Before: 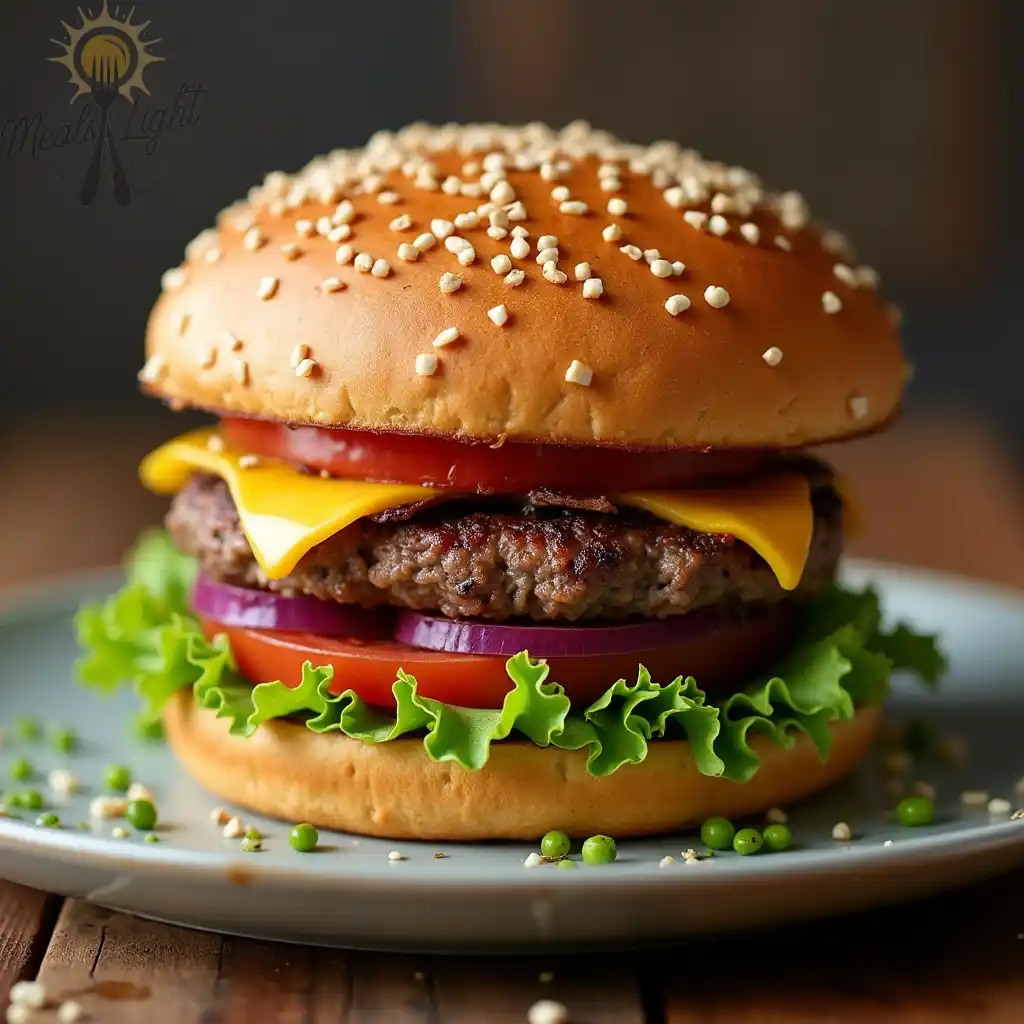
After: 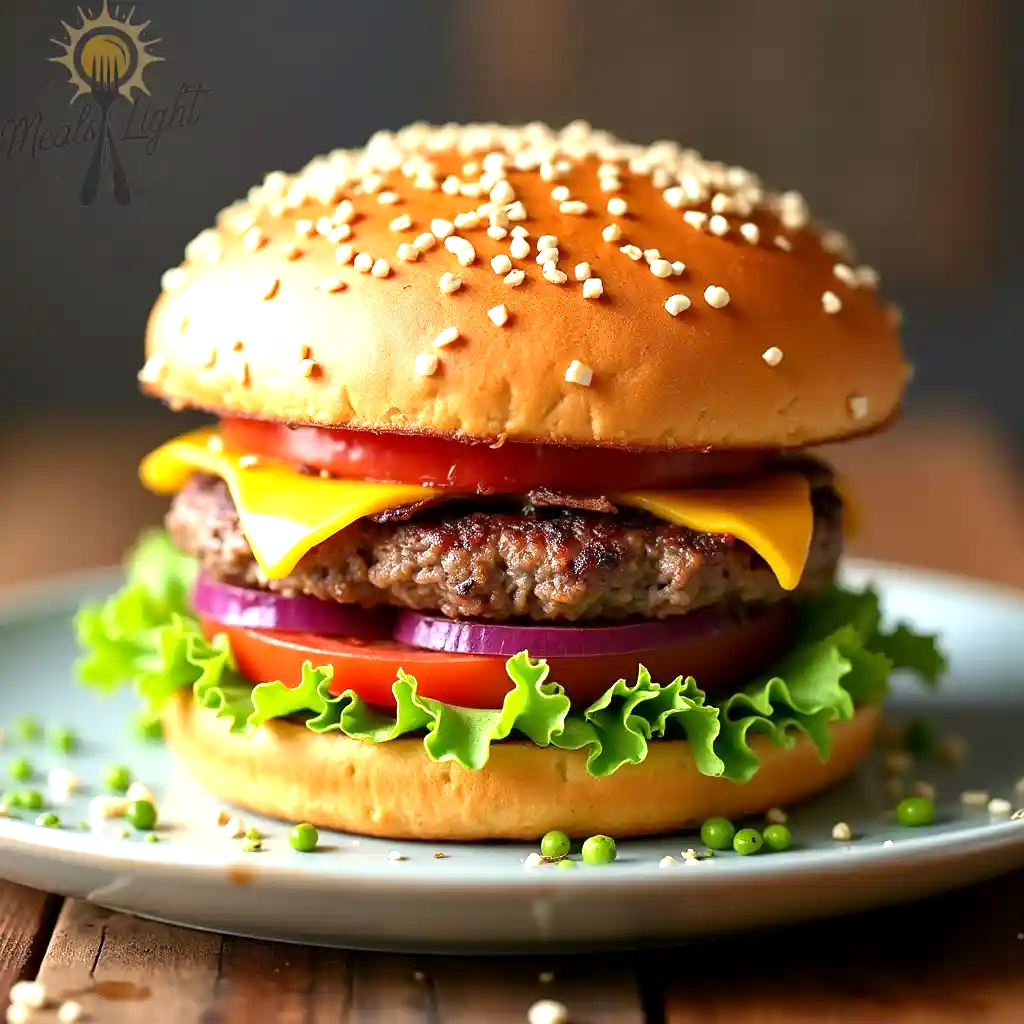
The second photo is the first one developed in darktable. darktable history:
exposure: black level correction 0.001, exposure 0.955 EV, compensate exposure bias true, compensate highlight preservation false
white balance: emerald 1
